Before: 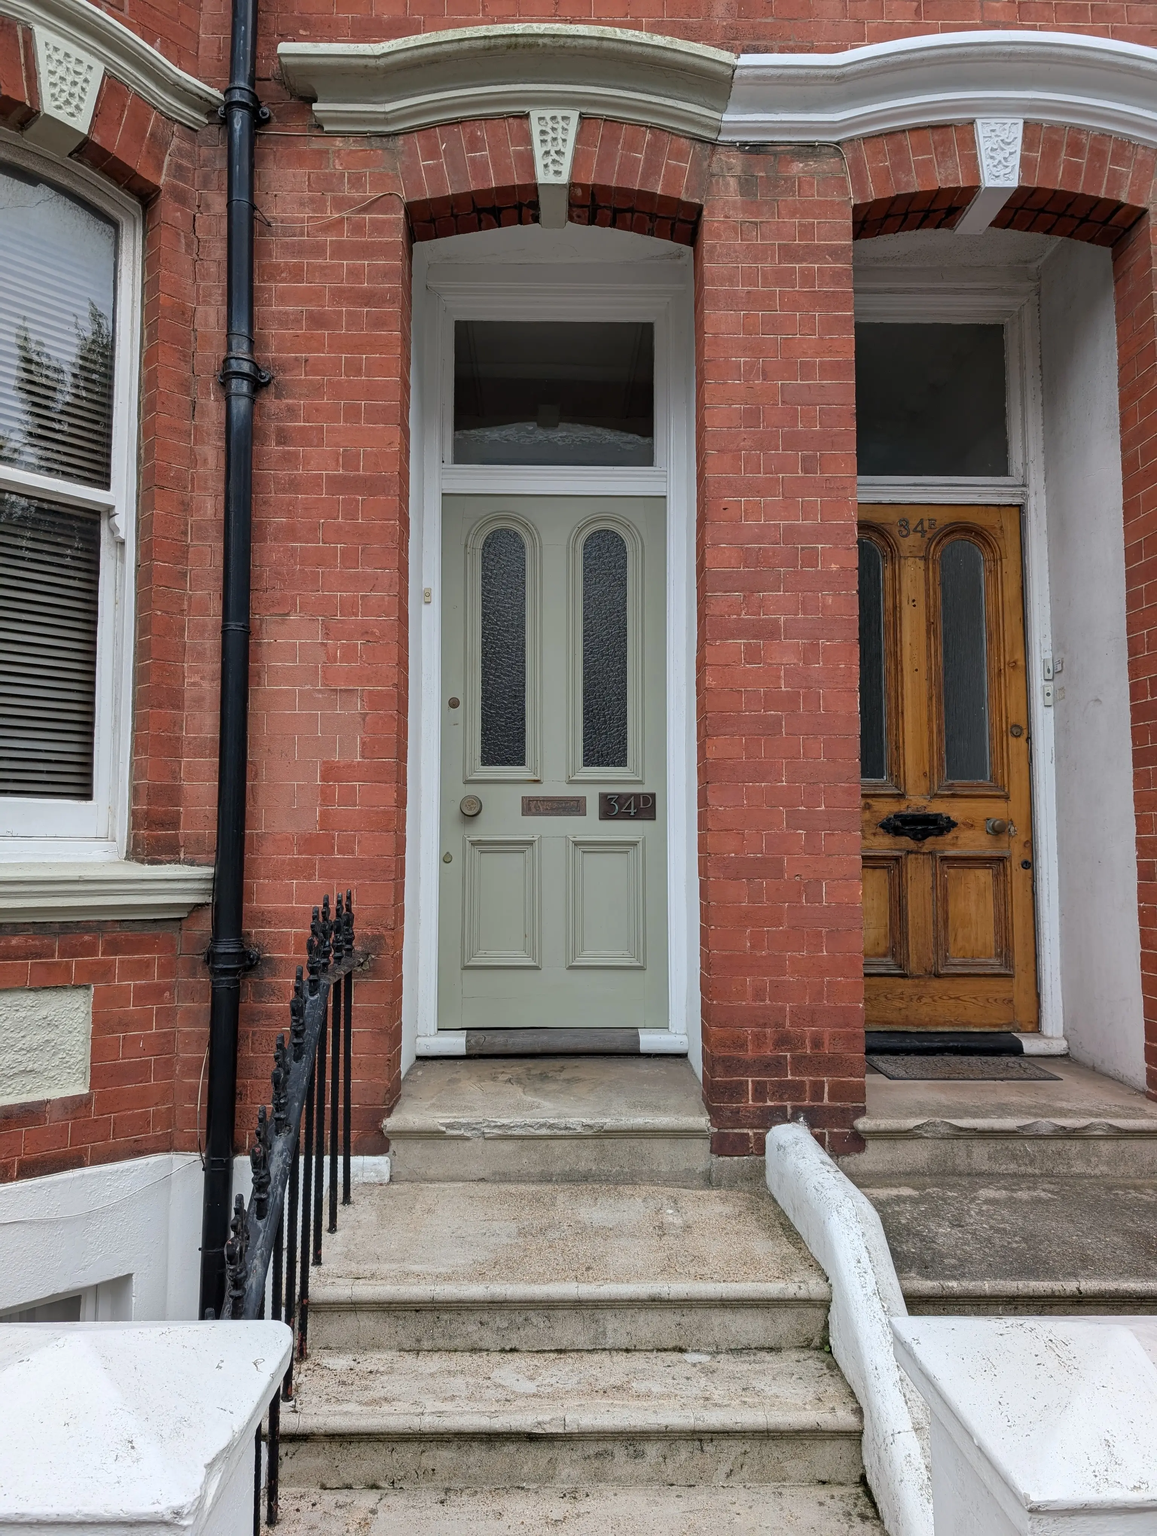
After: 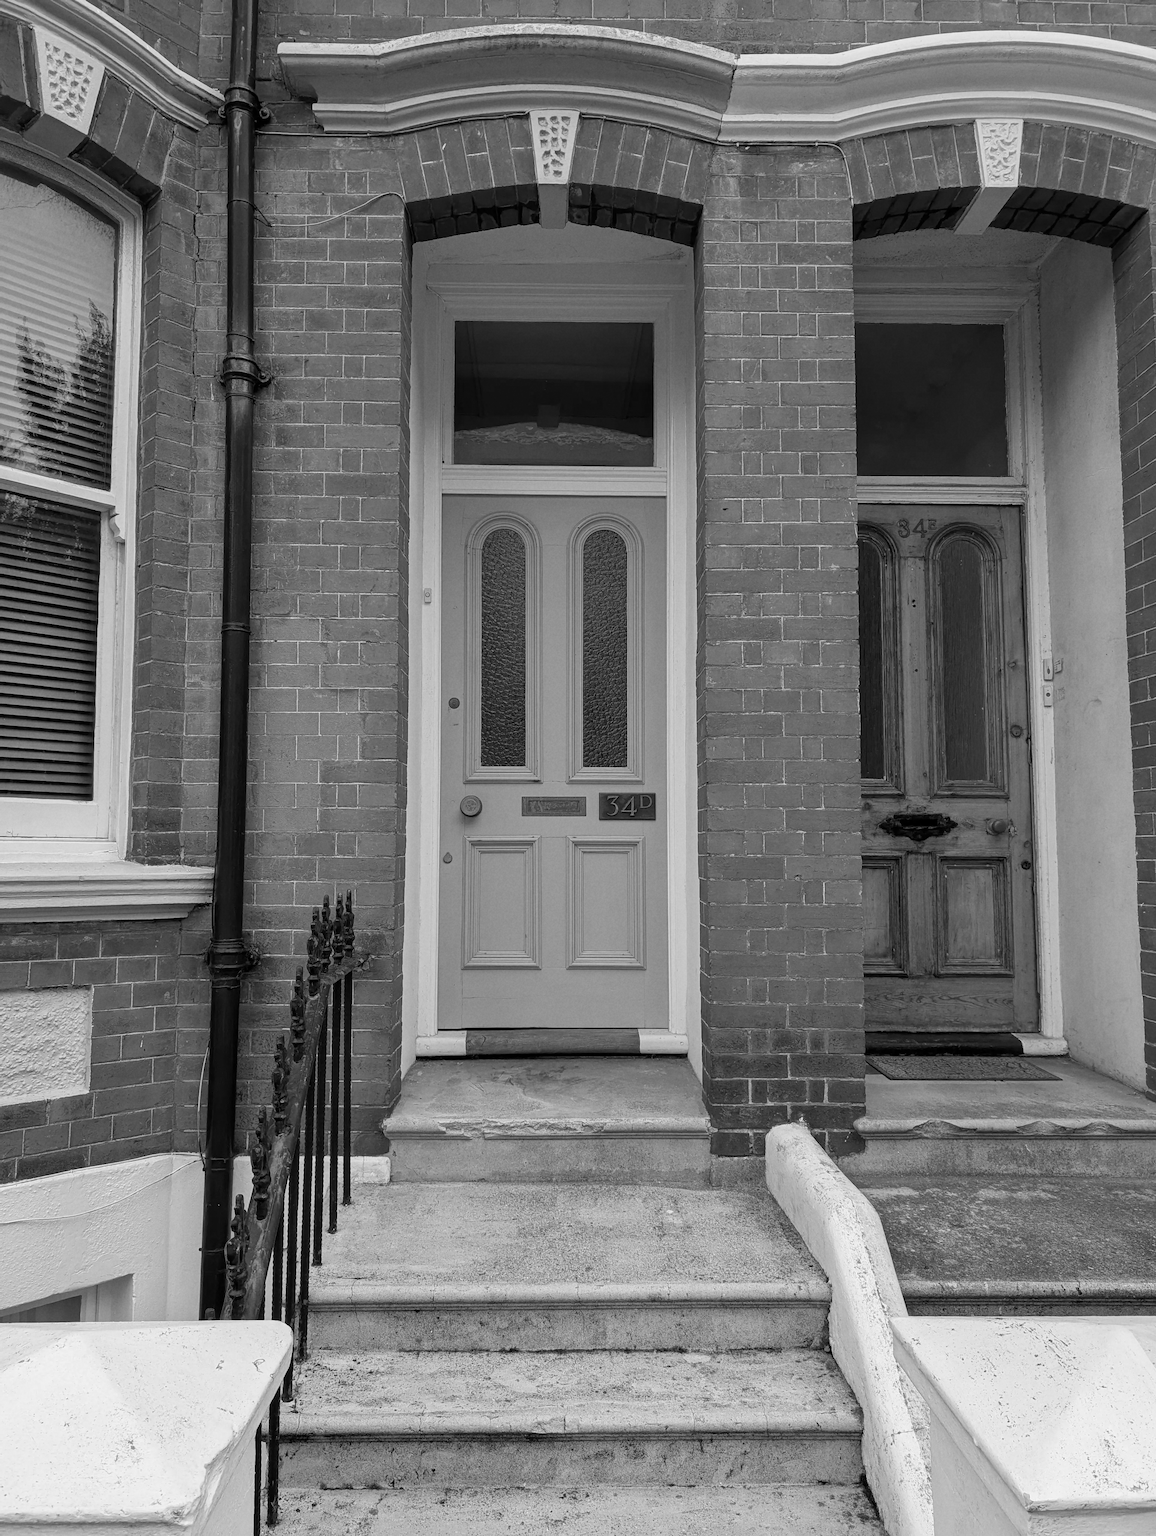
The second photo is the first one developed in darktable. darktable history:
monochrome: a -6.99, b 35.61, size 1.4
velvia: strength 15%
grain: coarseness 14.57 ISO, strength 8.8%
